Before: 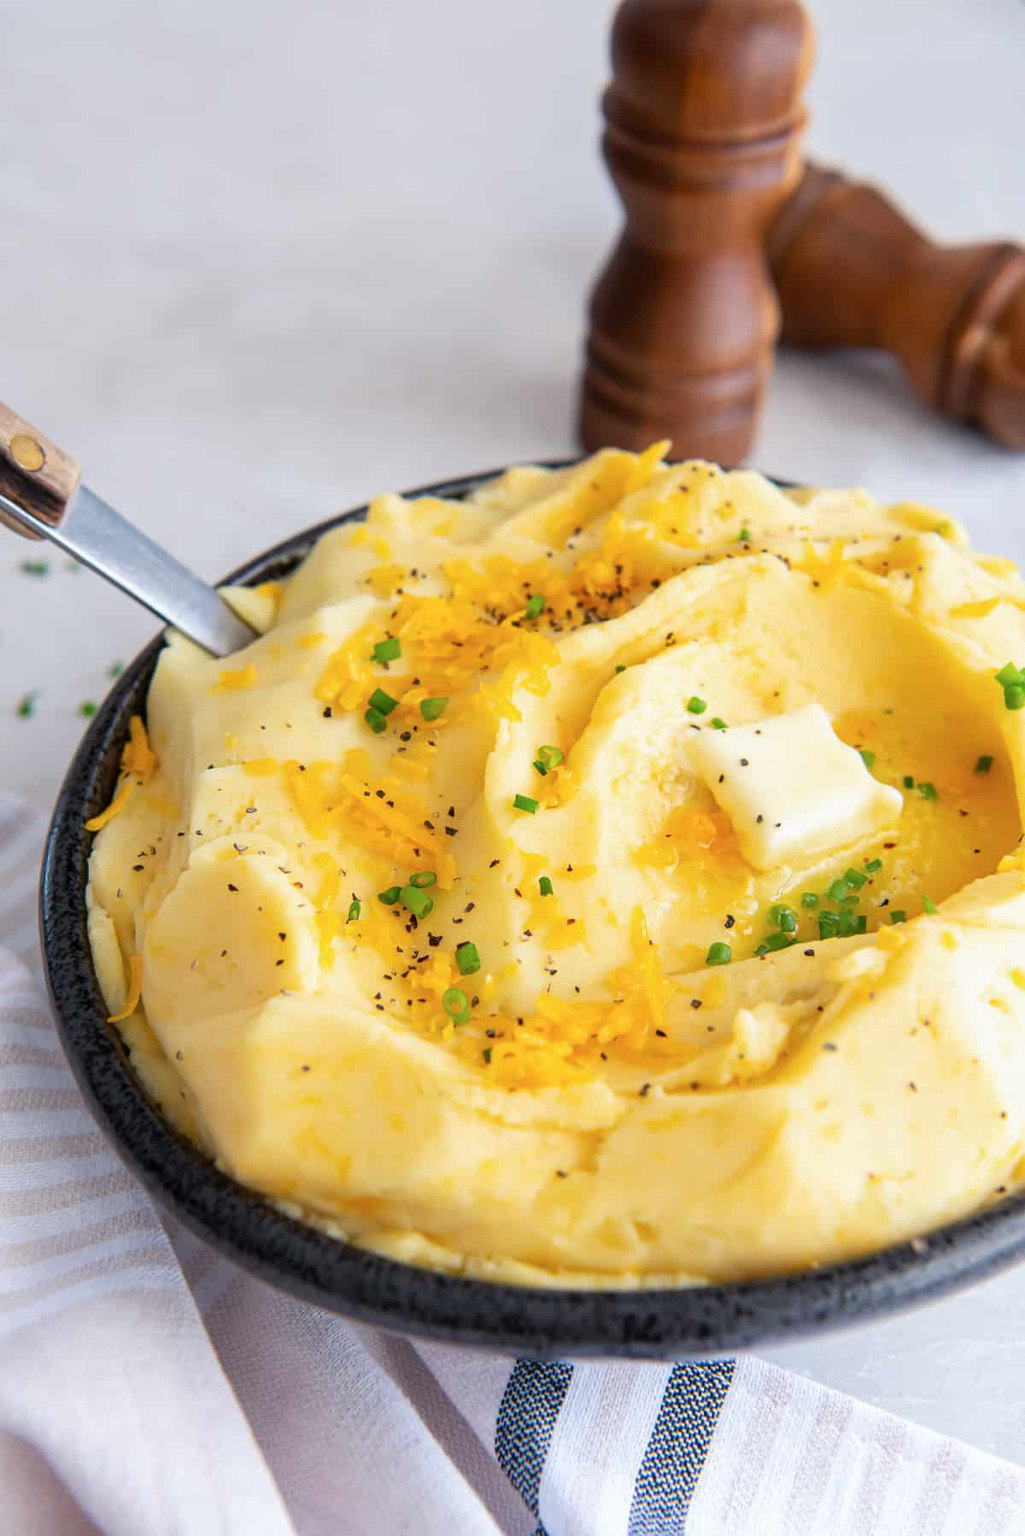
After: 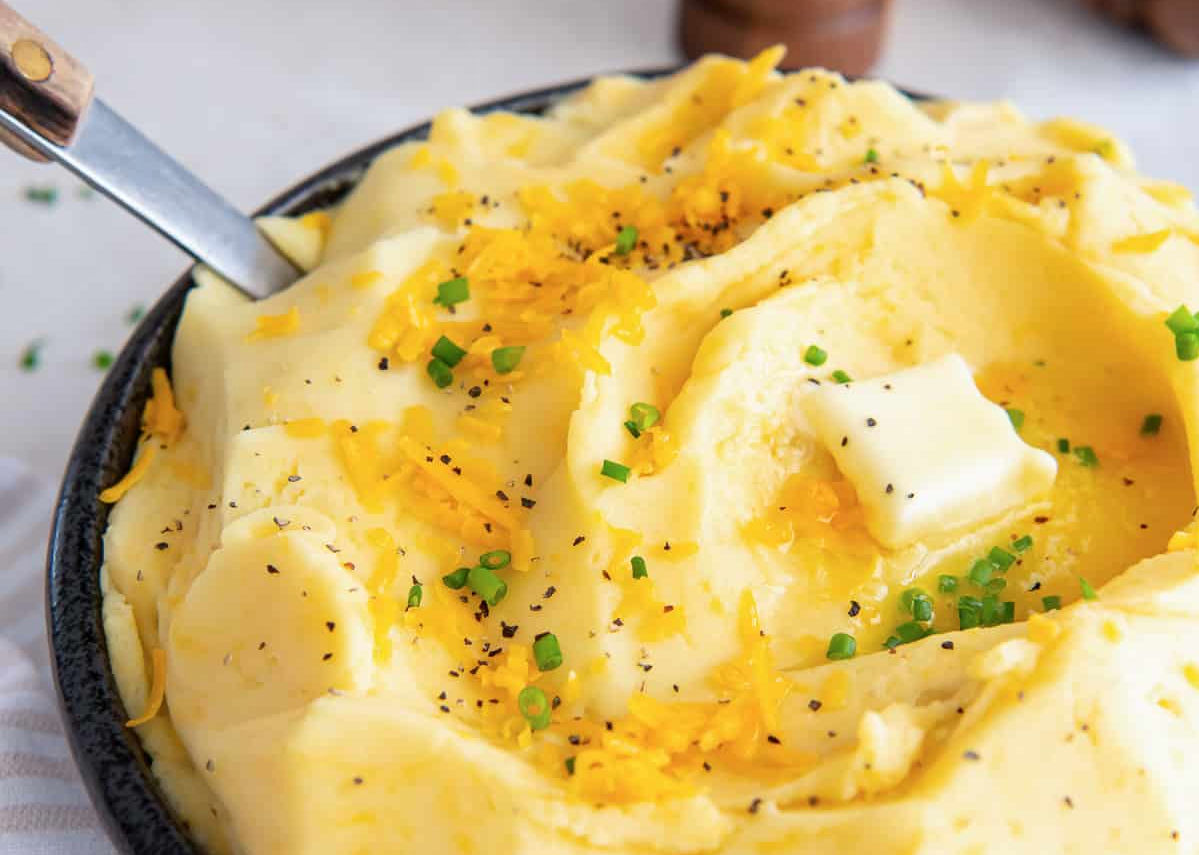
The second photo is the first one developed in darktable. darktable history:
crop and rotate: top 26.215%, bottom 26.213%
tone equalizer: on, module defaults
